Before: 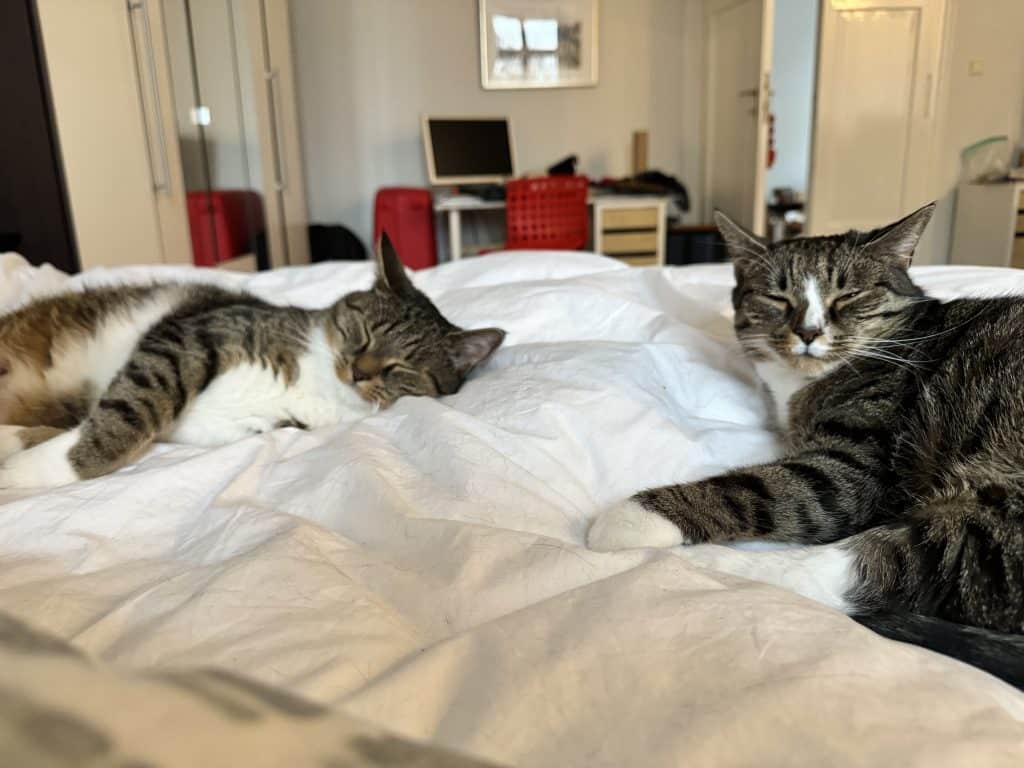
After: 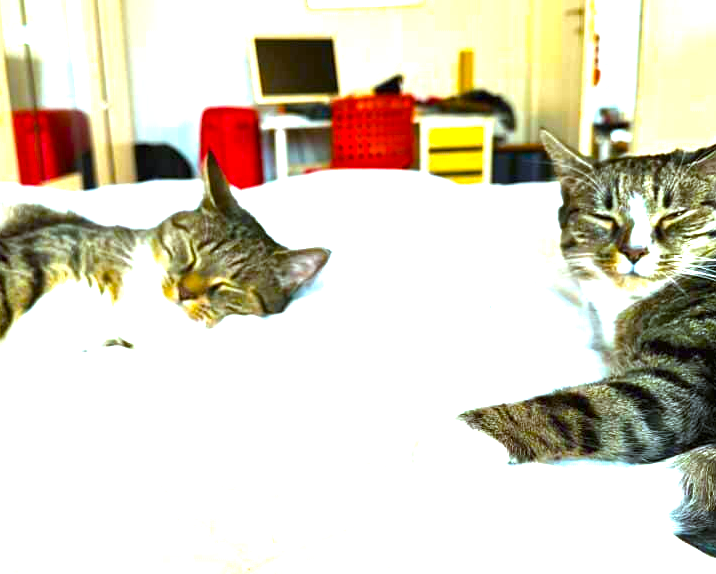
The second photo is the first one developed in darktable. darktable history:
white balance: red 0.925, blue 1.046
exposure: black level correction 0, exposure 1.1 EV, compensate exposure bias true, compensate highlight preservation false
crop and rotate: left 17.046%, top 10.659%, right 12.989%, bottom 14.553%
color balance rgb: linear chroma grading › global chroma 25%, perceptual saturation grading › global saturation 40%, perceptual brilliance grading › global brilliance 30%, global vibrance 40%
